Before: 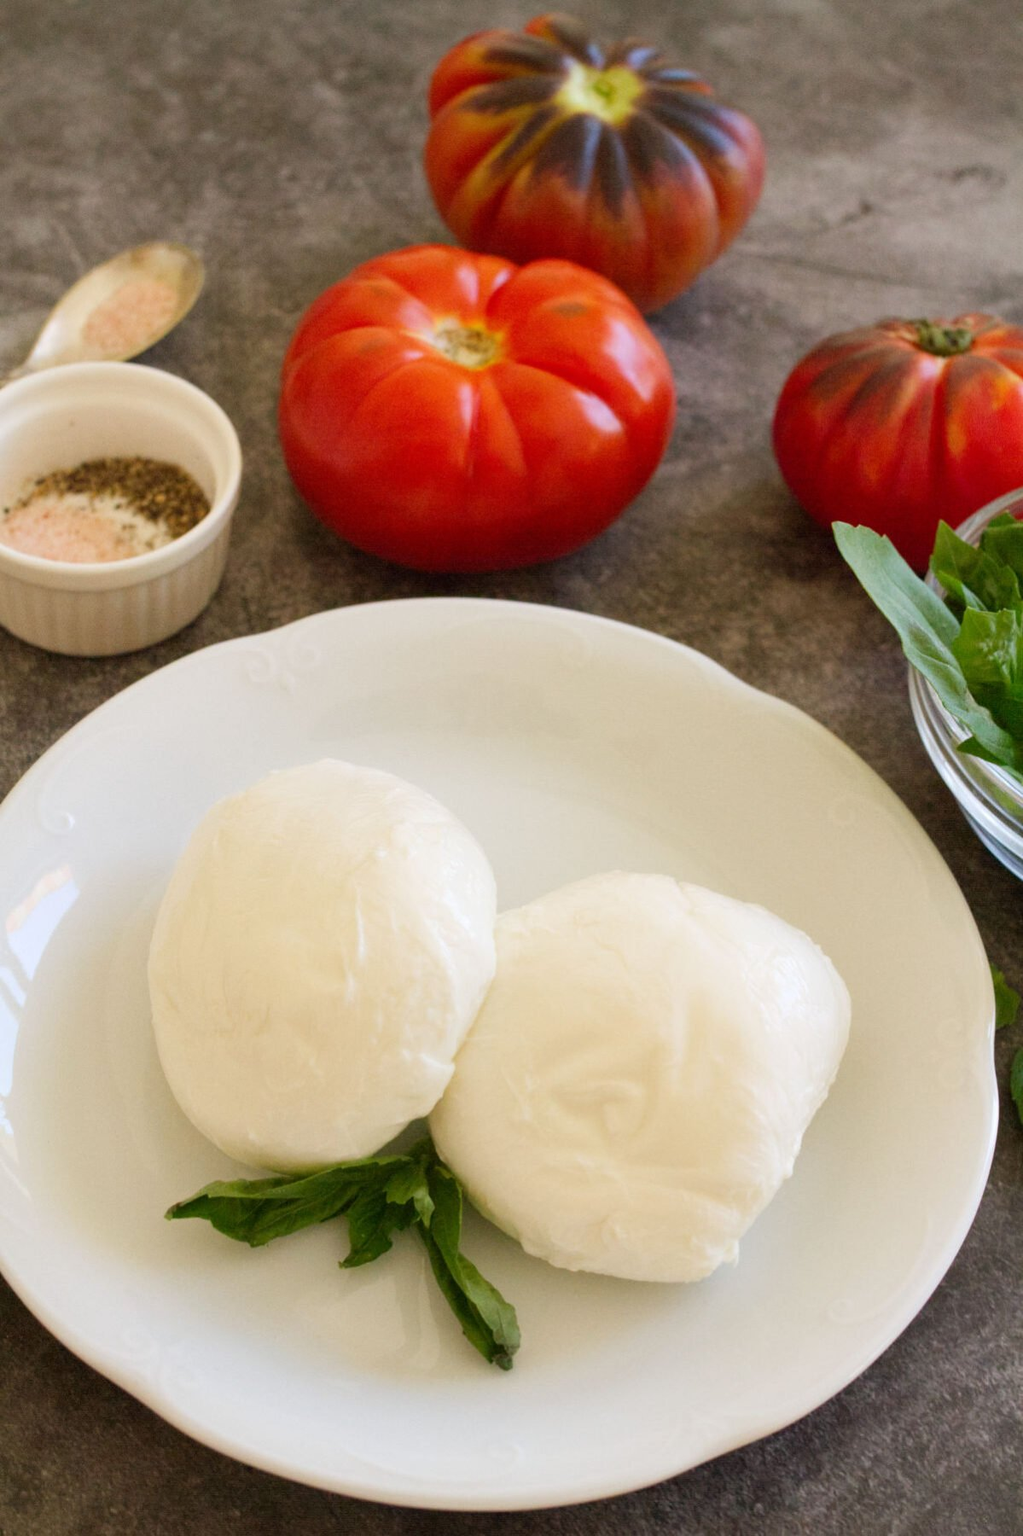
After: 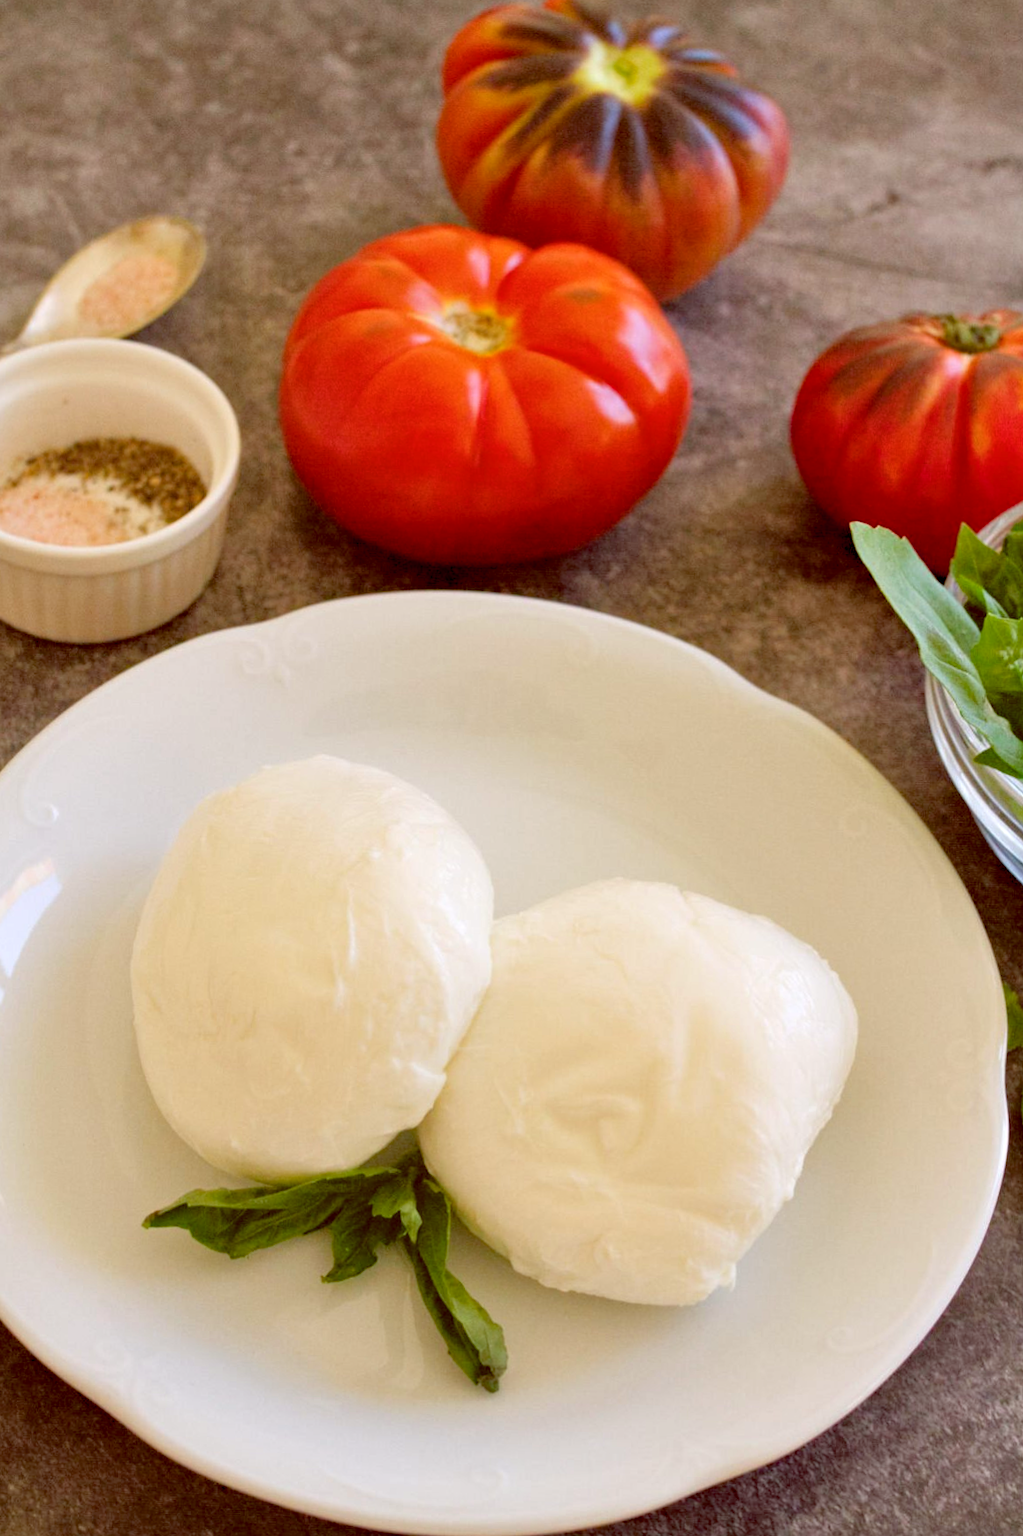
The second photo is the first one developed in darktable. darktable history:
haze removal: compatibility mode true, adaptive false
crop and rotate: angle -1.35°
color balance rgb: global offset › luminance -0.189%, global offset › chroma 0.265%, perceptual saturation grading › global saturation 0.302%
tone equalizer: -8 EV 0.012 EV, -7 EV -0.042 EV, -6 EV 0.016 EV, -5 EV 0.041 EV, -4 EV 0.315 EV, -3 EV 0.628 EV, -2 EV 0.562 EV, -1 EV 0.178 EV, +0 EV 0.019 EV
